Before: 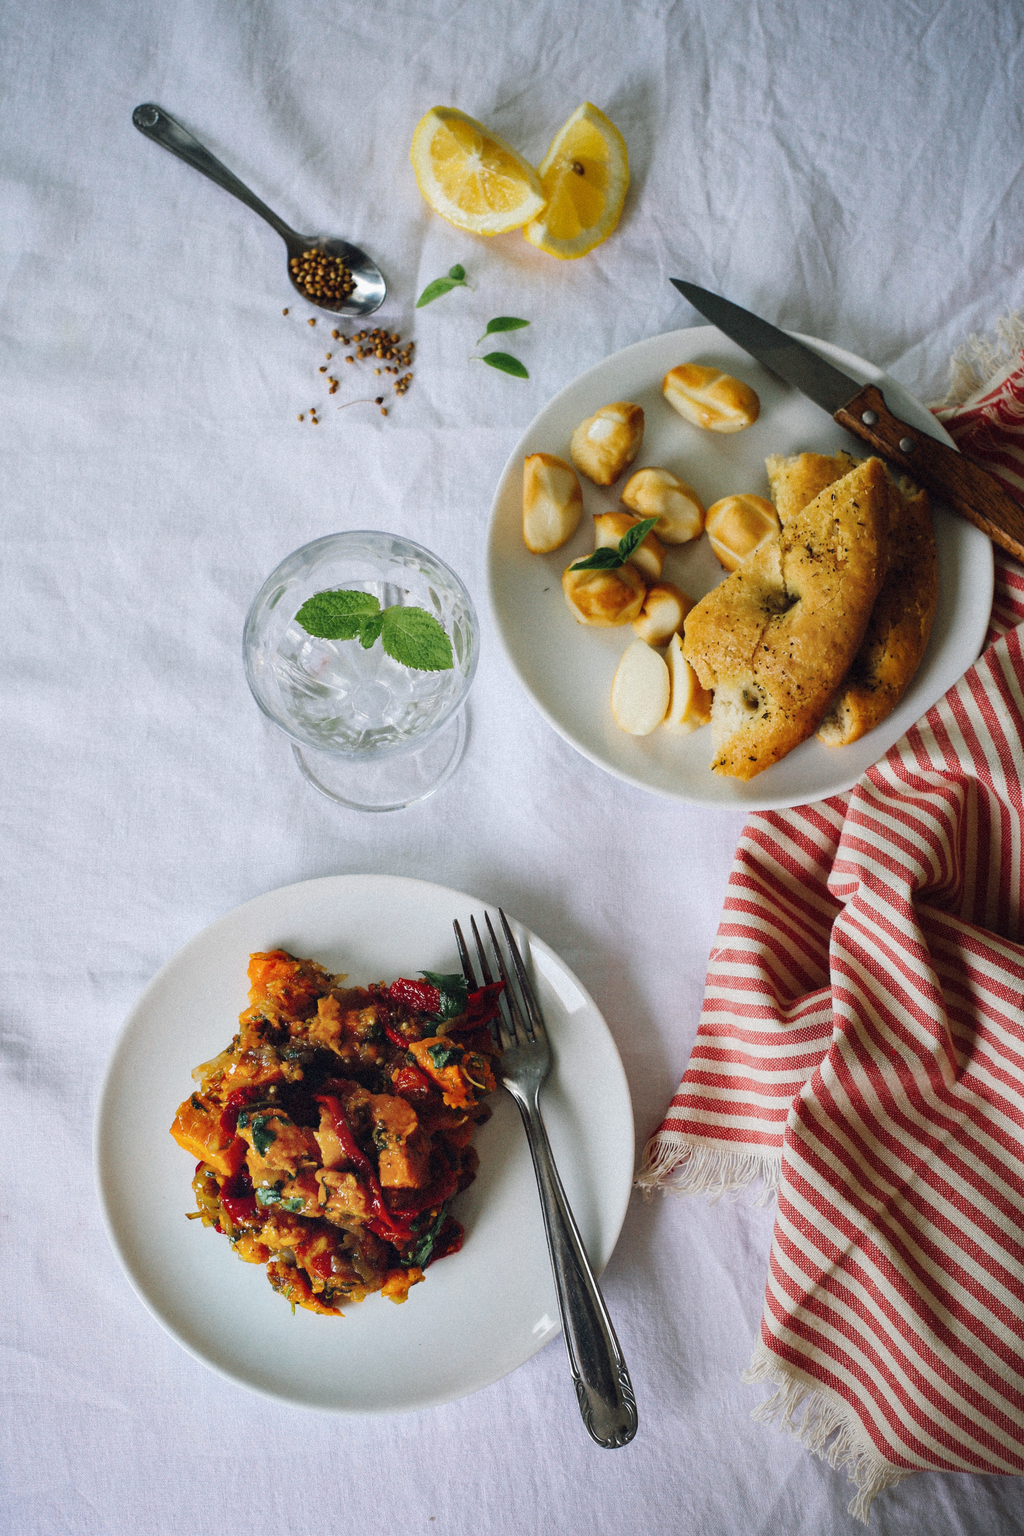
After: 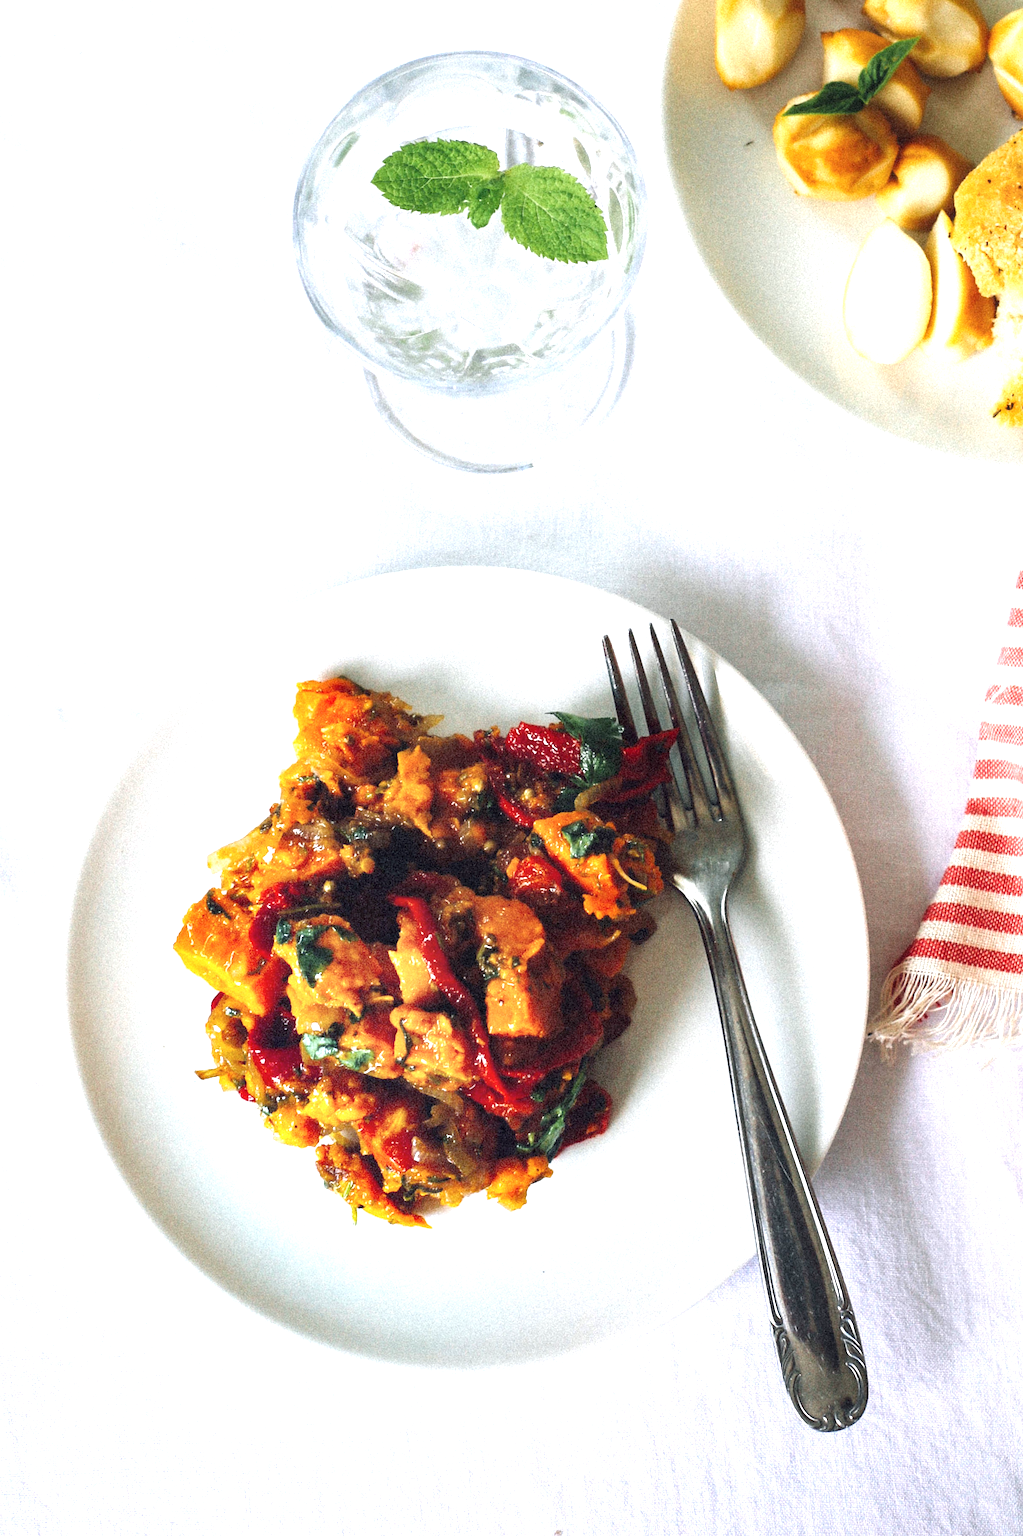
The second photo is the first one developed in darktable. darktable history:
exposure: exposure 1.089 EV, compensate highlight preservation false
crop and rotate: angle -0.82°, left 3.85%, top 31.828%, right 27.992%
